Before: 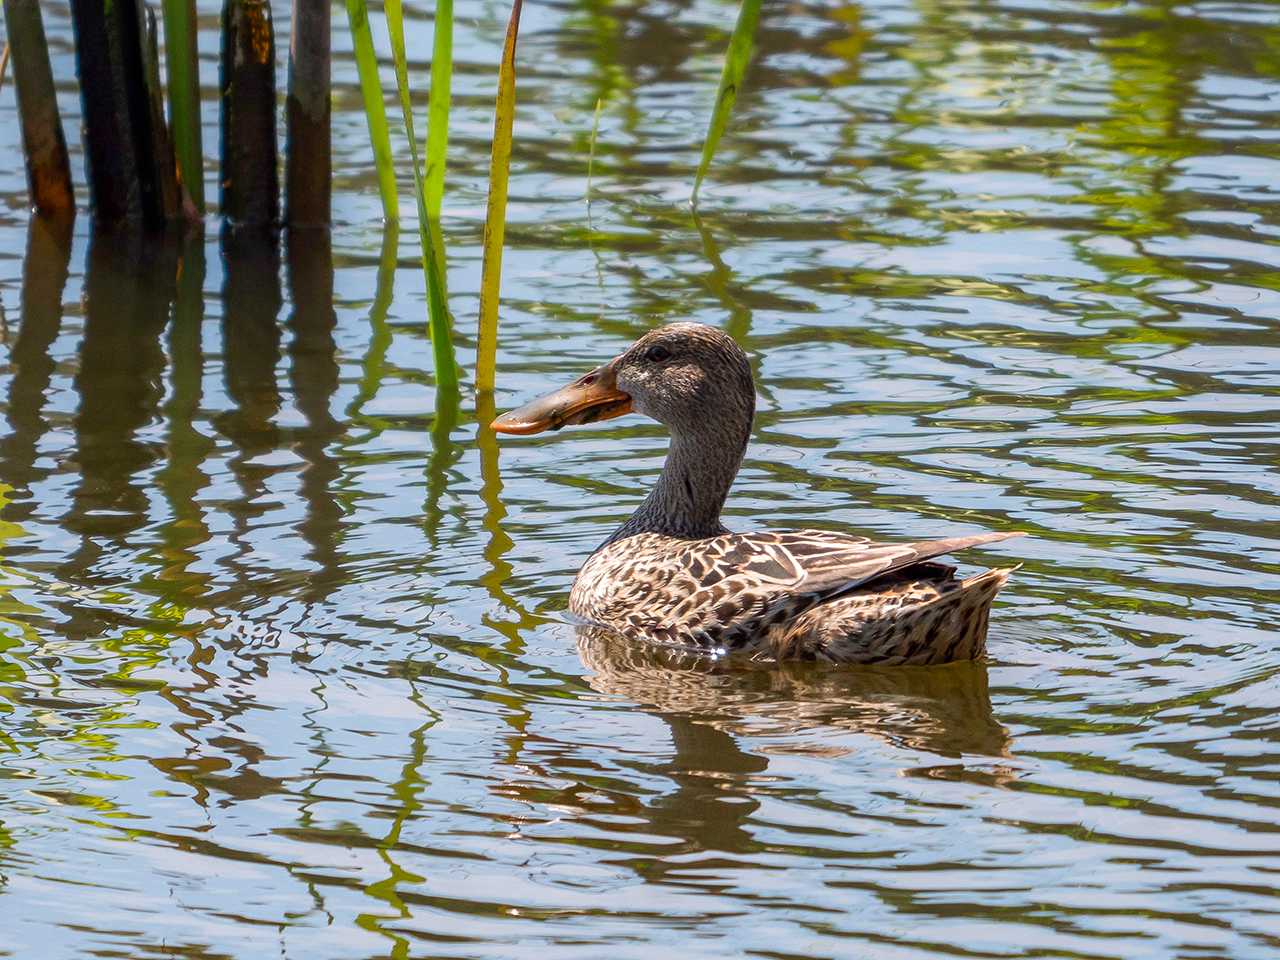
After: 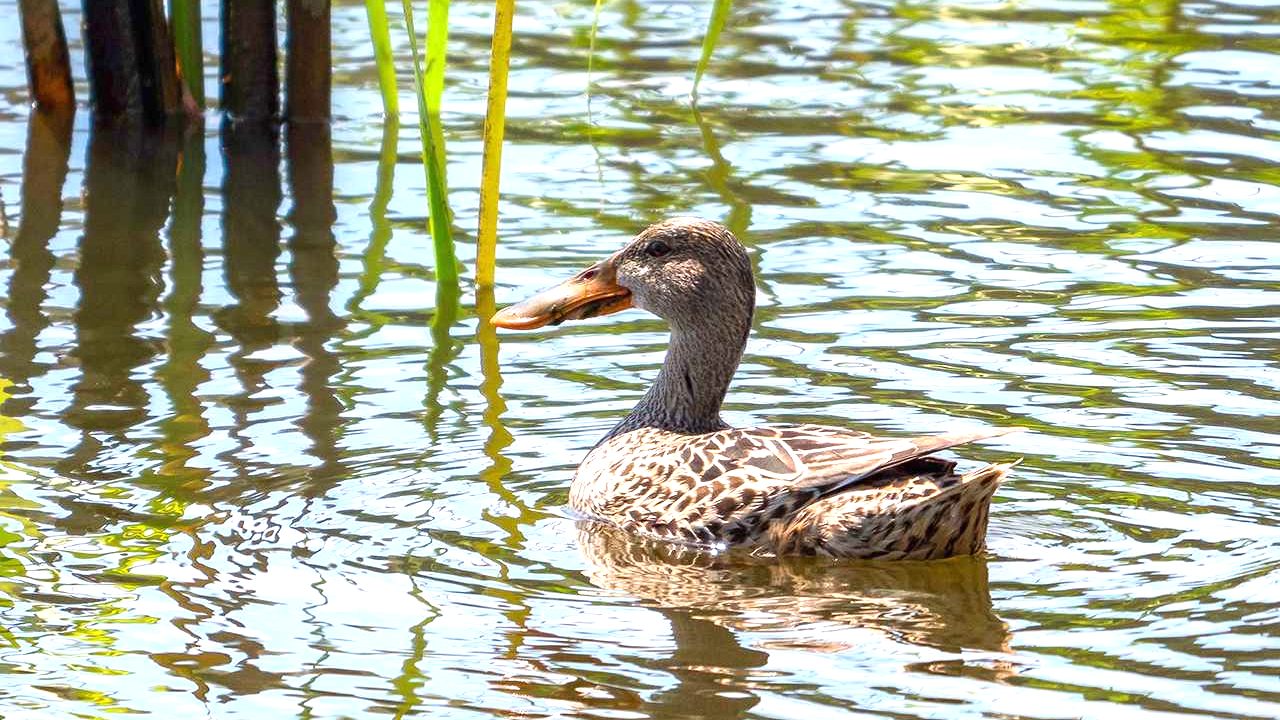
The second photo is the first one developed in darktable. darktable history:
exposure: black level correction 0, exposure 1 EV, compensate exposure bias true, compensate highlight preservation false
crop: top 11.038%, bottom 13.962%
